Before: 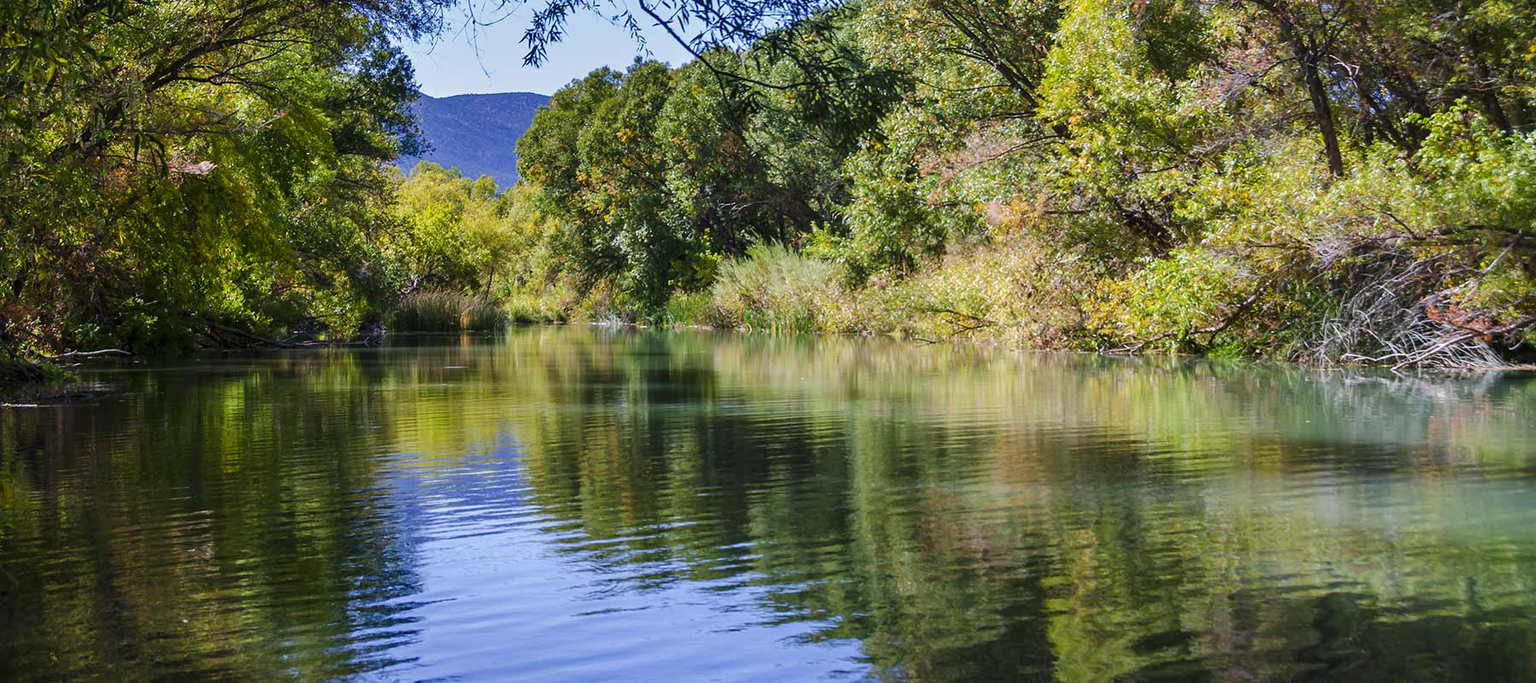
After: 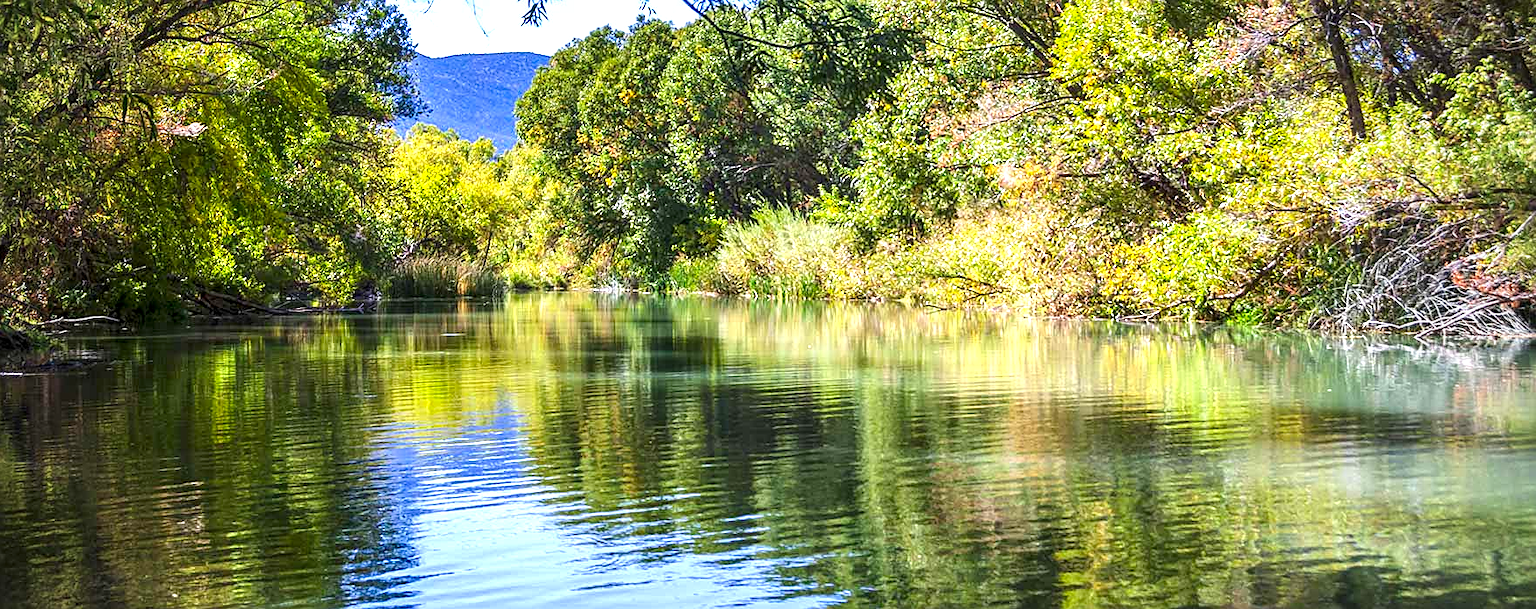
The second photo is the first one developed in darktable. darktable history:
sharpen: on, module defaults
local contrast: on, module defaults
crop: left 1.051%, top 6.159%, right 1.721%, bottom 7.066%
contrast brightness saturation: contrast 0.076, saturation 0.205
exposure: exposure 0.994 EV, compensate exposure bias true, compensate highlight preservation false
vignetting: unbound false
tone equalizer: edges refinement/feathering 500, mask exposure compensation -1.57 EV, preserve details guided filter
